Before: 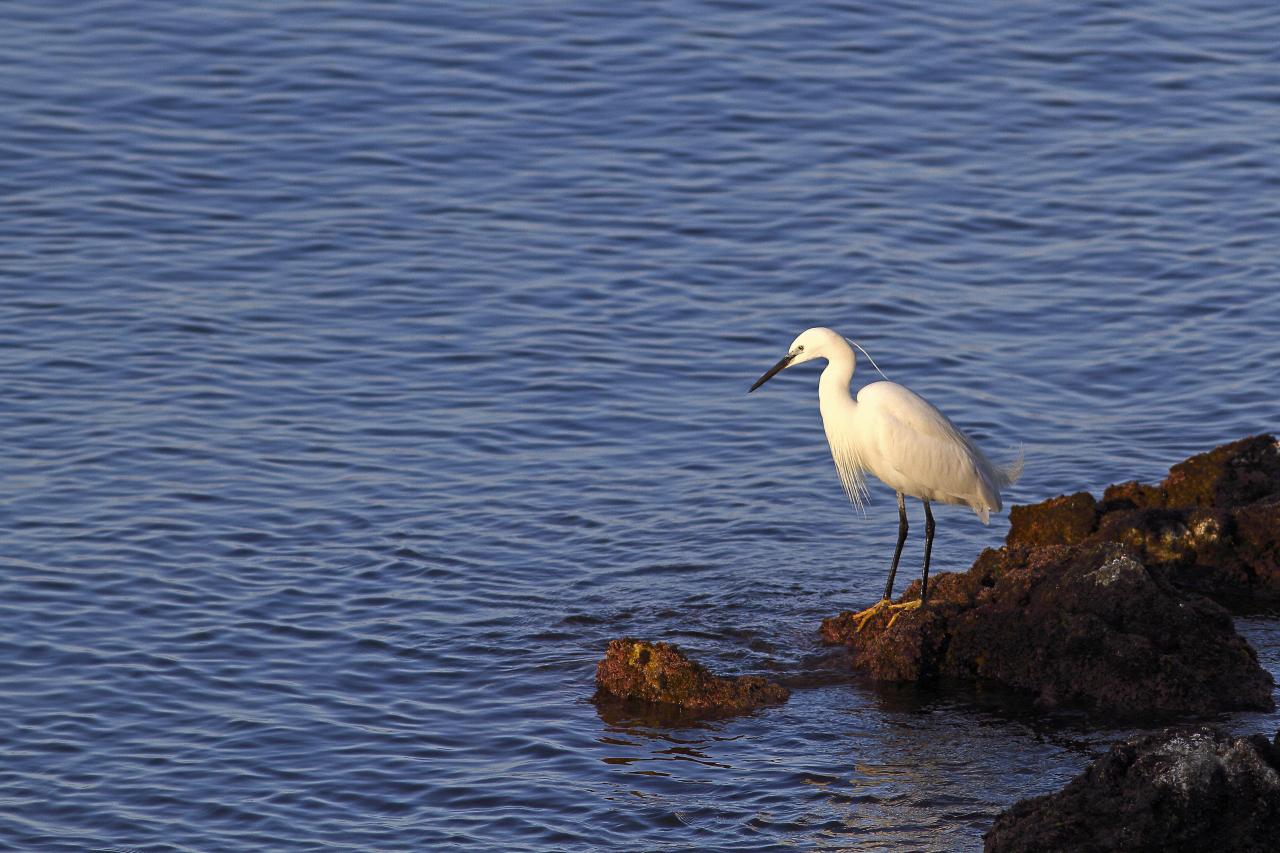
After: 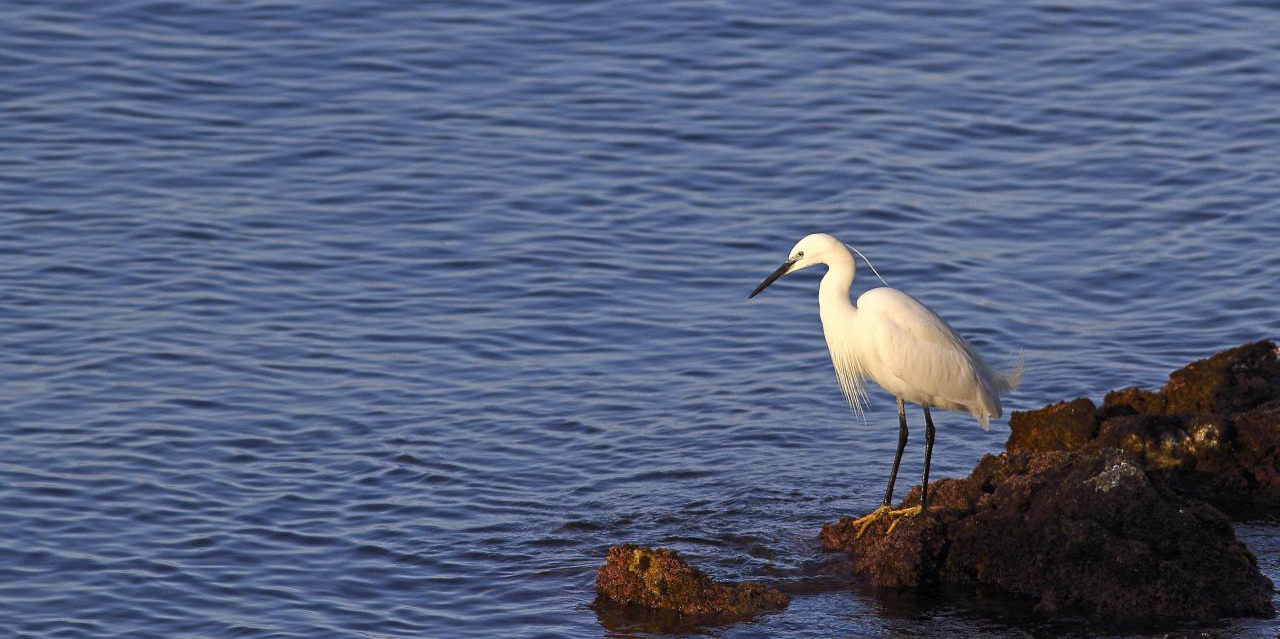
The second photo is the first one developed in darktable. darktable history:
tone equalizer: on, module defaults
crop: top 11.038%, bottom 13.962%
